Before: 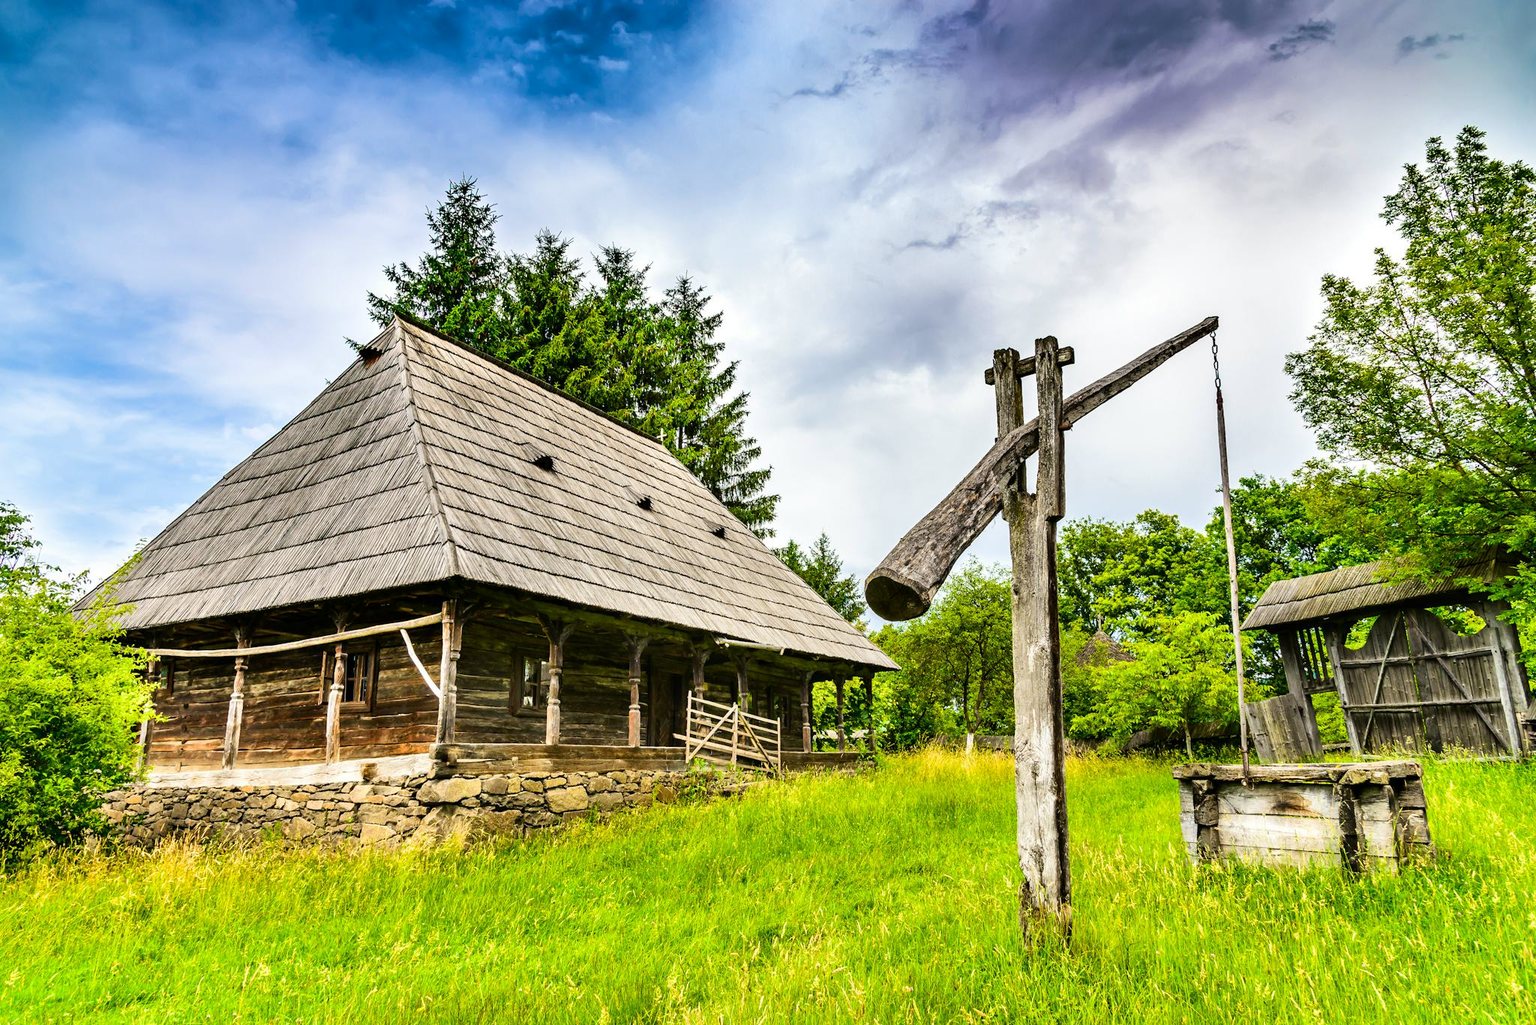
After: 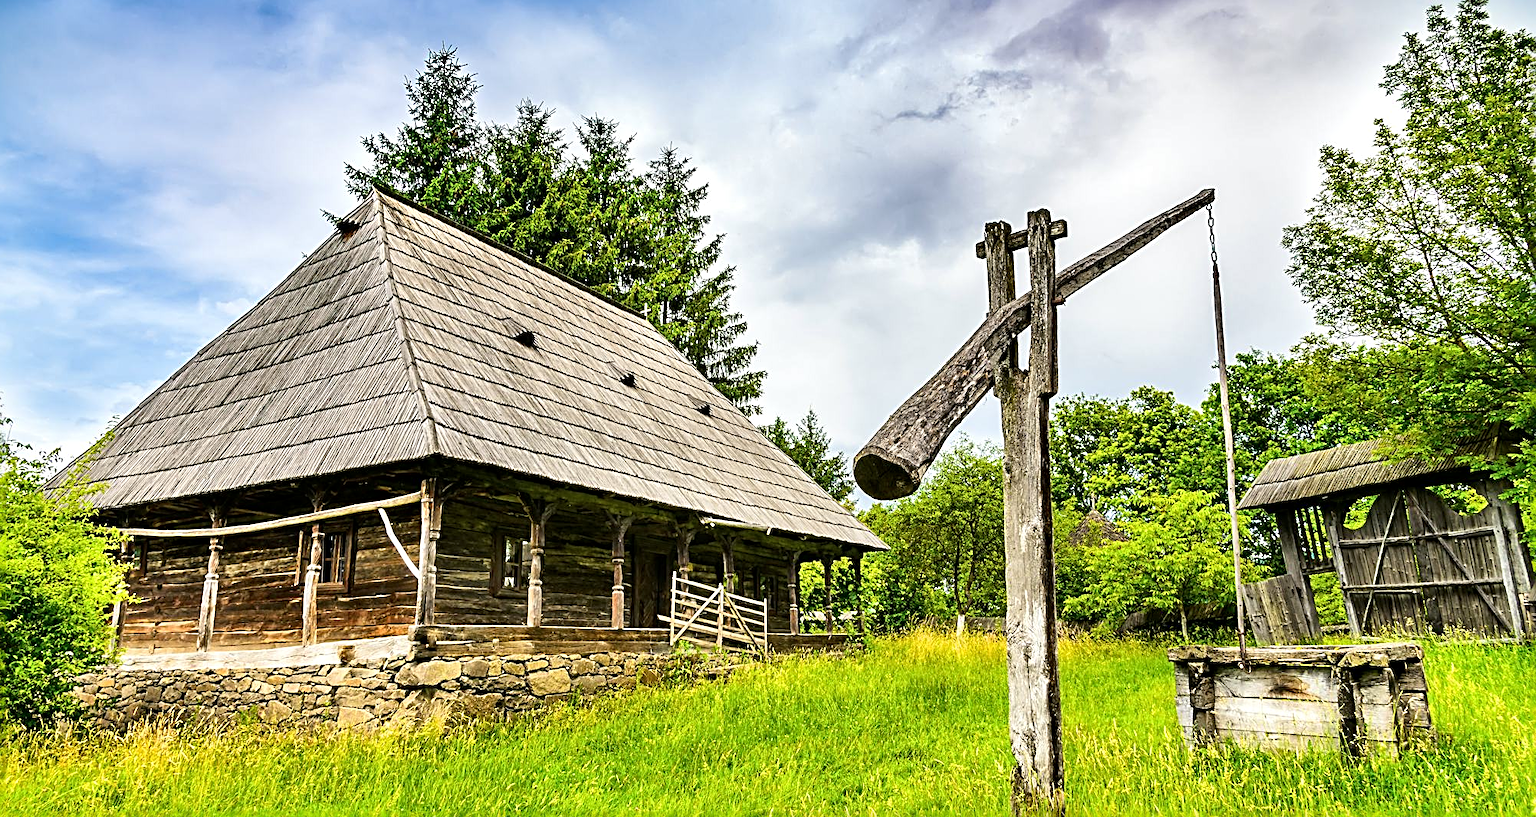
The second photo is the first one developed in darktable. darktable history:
crop and rotate: left 1.953%, top 12.935%, right 0.168%, bottom 8.991%
sharpen: radius 2.803, amount 0.71
local contrast: mode bilateral grid, contrast 20, coarseness 49, detail 119%, midtone range 0.2
